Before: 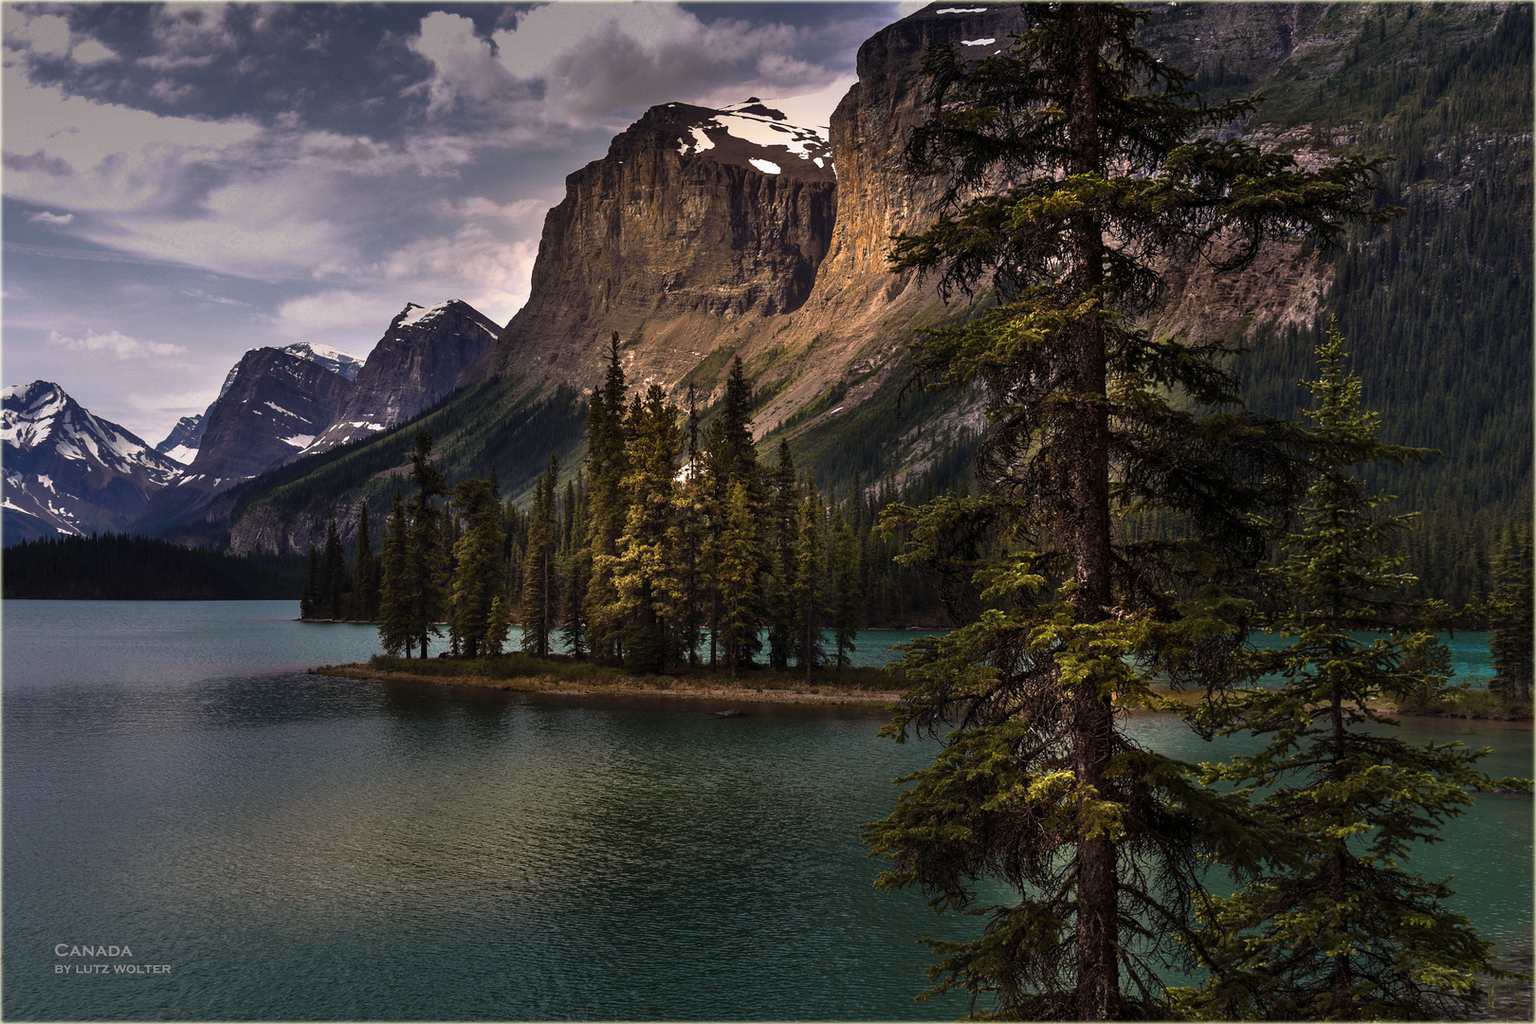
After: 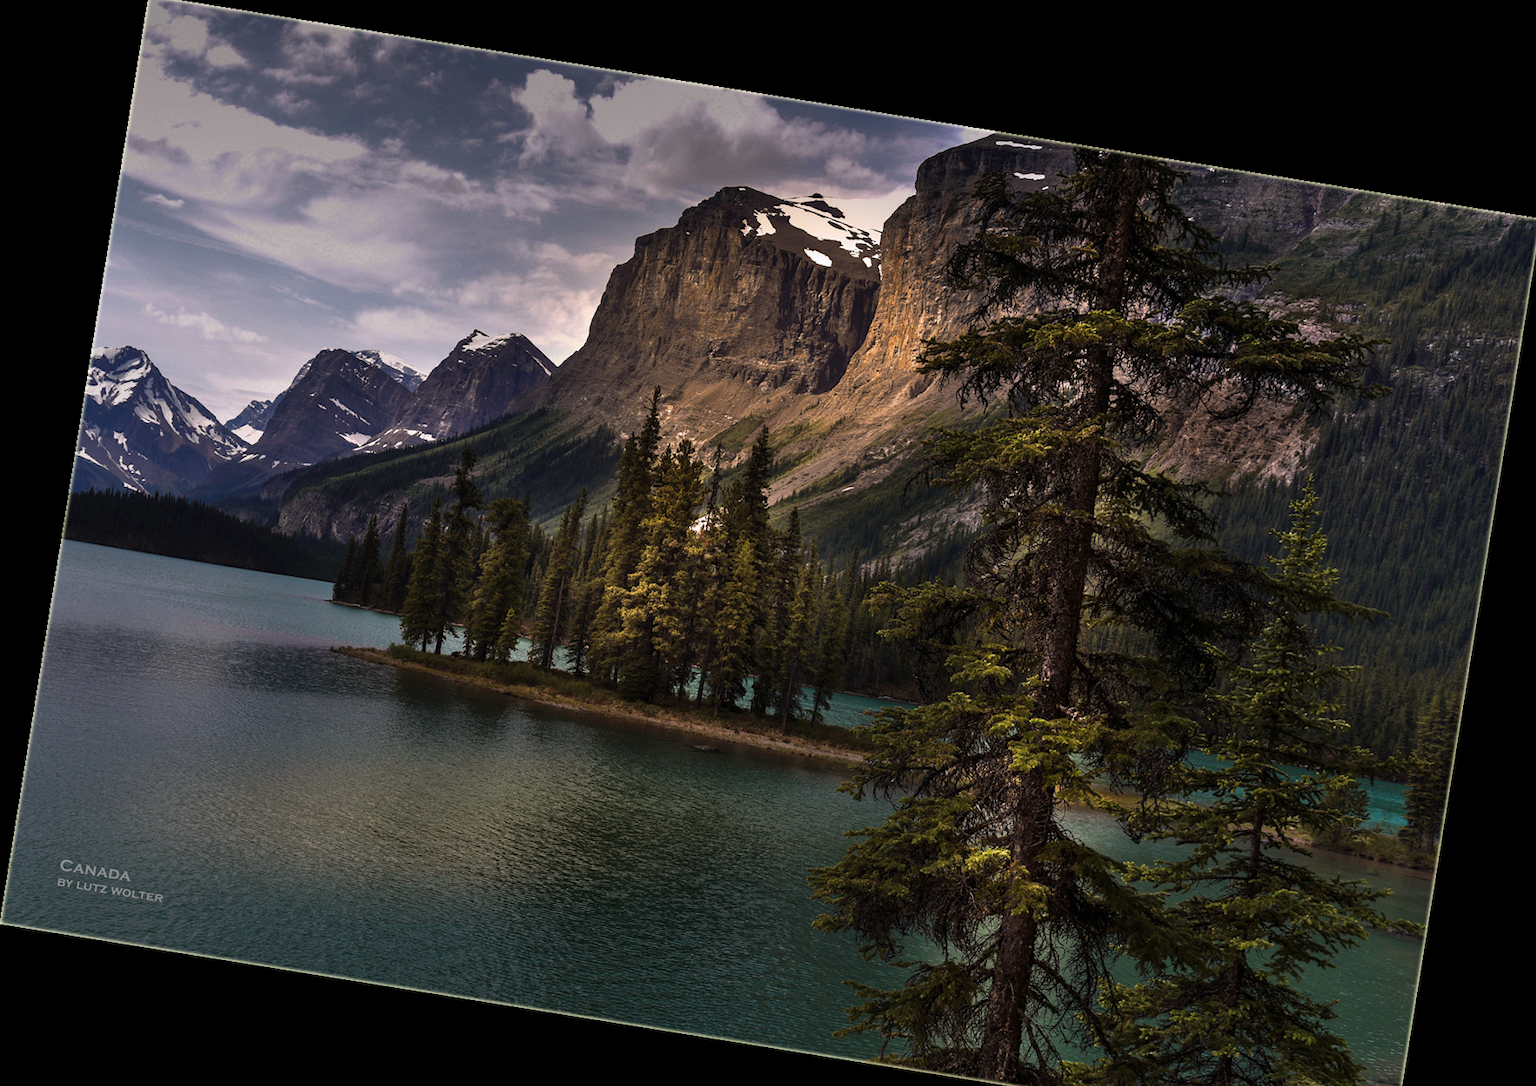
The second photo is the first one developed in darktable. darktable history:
crop: top 0.448%, right 0.264%, bottom 5.045%
rotate and perspective: rotation 9.12°, automatic cropping off
